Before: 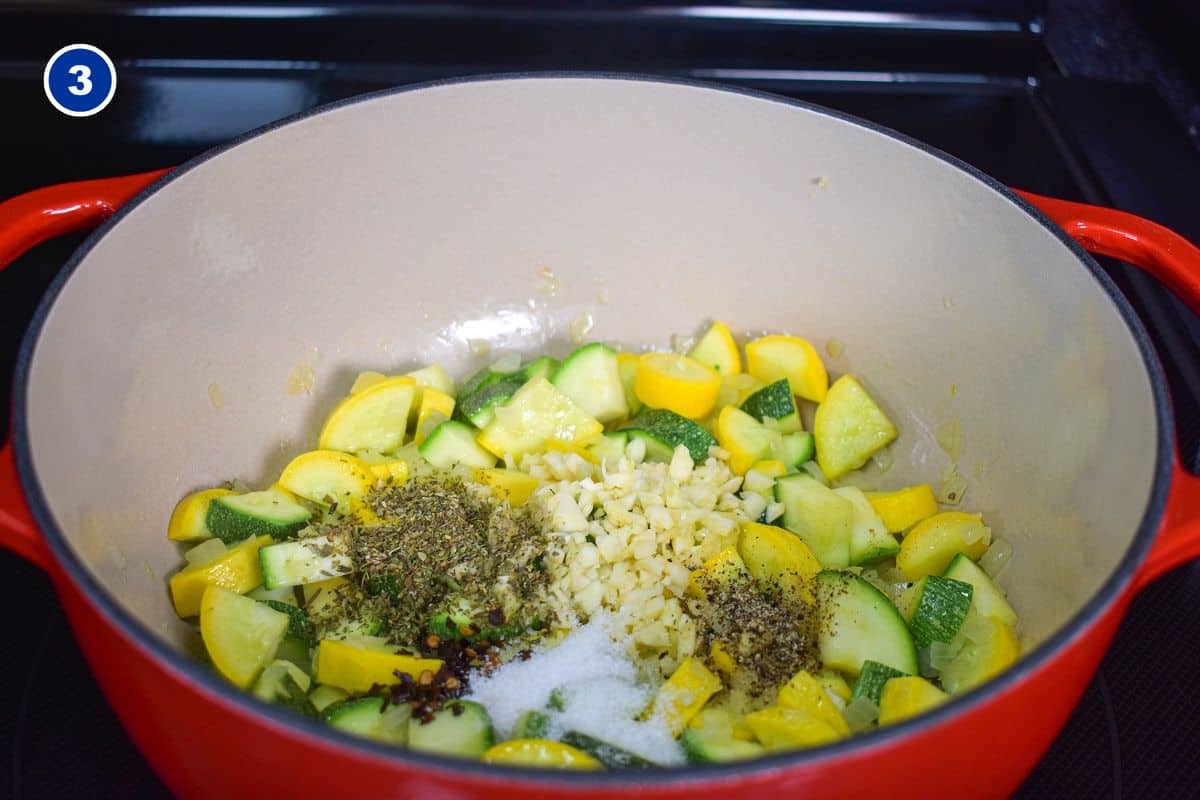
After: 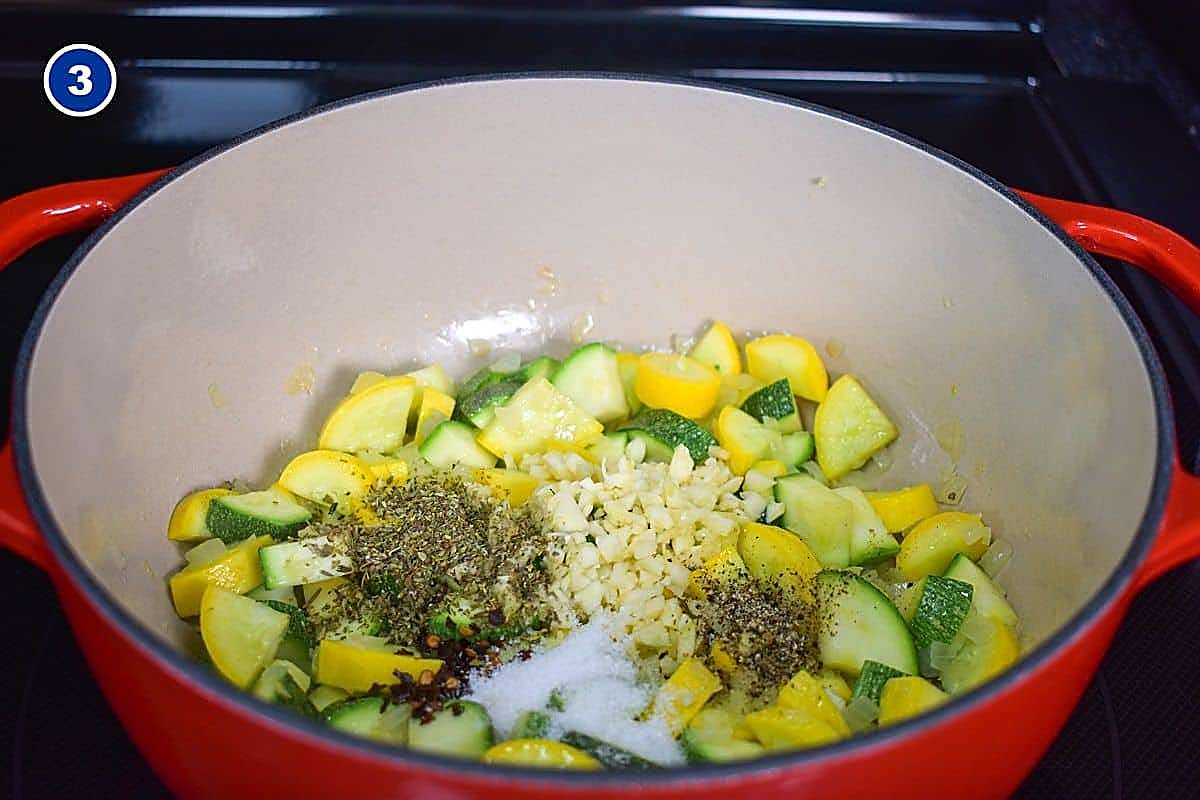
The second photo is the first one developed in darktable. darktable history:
tone equalizer: on, module defaults
sharpen: radius 1.399, amount 1.257, threshold 0.722
